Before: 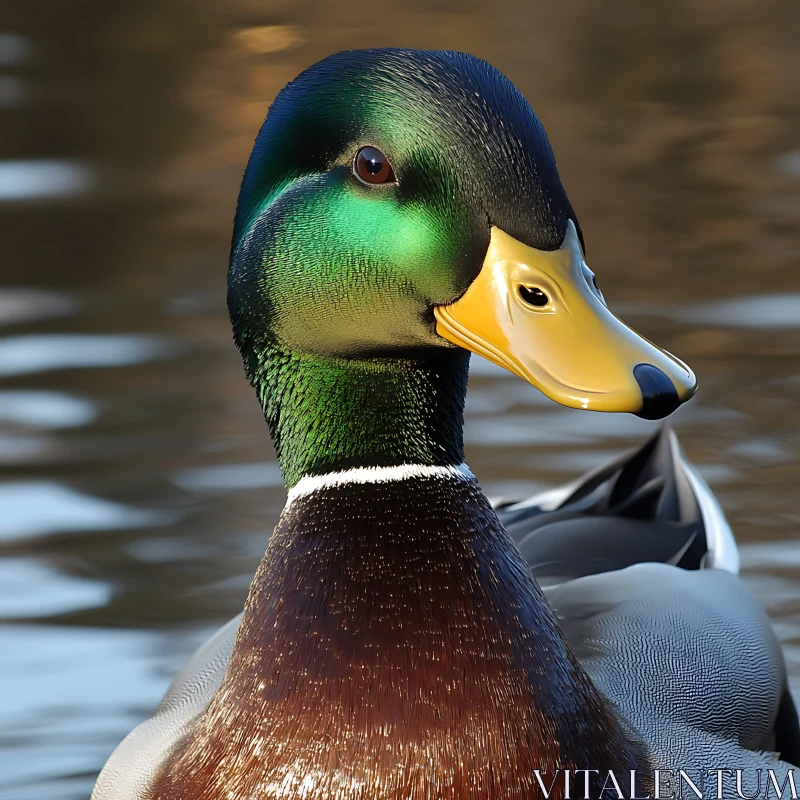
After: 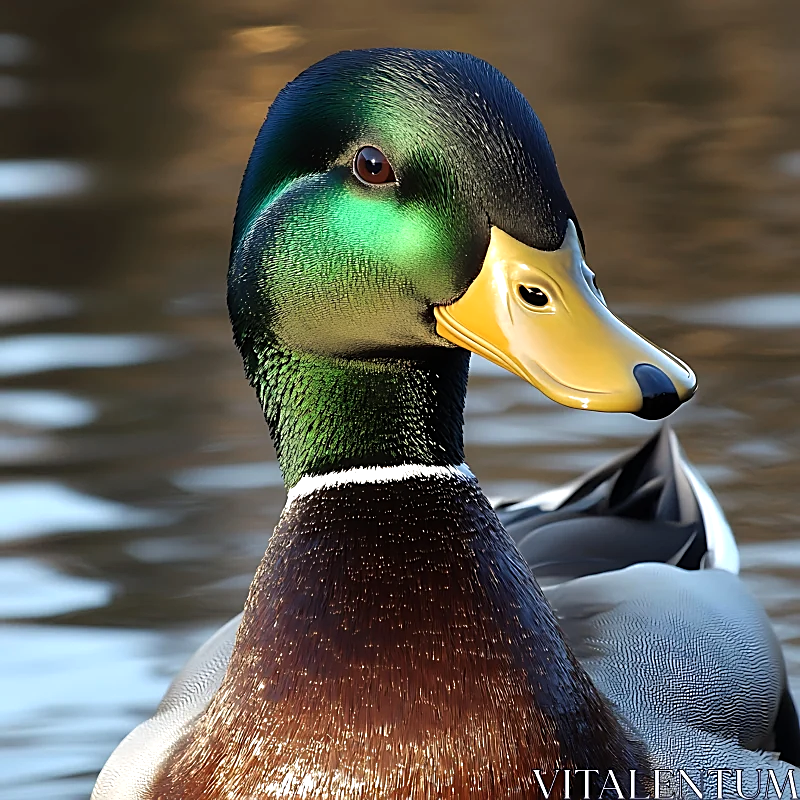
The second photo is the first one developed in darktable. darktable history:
tone equalizer: -8 EV -0.435 EV, -7 EV -0.41 EV, -6 EV -0.321 EV, -5 EV -0.236 EV, -3 EV 0.241 EV, -2 EV 0.355 EV, -1 EV 0.401 EV, +0 EV 0.446 EV
sharpen: on, module defaults
color zones: curves: ch0 [(0, 0.5) (0.143, 0.5) (0.286, 0.456) (0.429, 0.5) (0.571, 0.5) (0.714, 0.5) (0.857, 0.5) (1, 0.5)]; ch1 [(0, 0.5) (0.143, 0.5) (0.286, 0.422) (0.429, 0.5) (0.571, 0.5) (0.714, 0.5) (0.857, 0.5) (1, 0.5)]
exposure: compensate highlight preservation false
